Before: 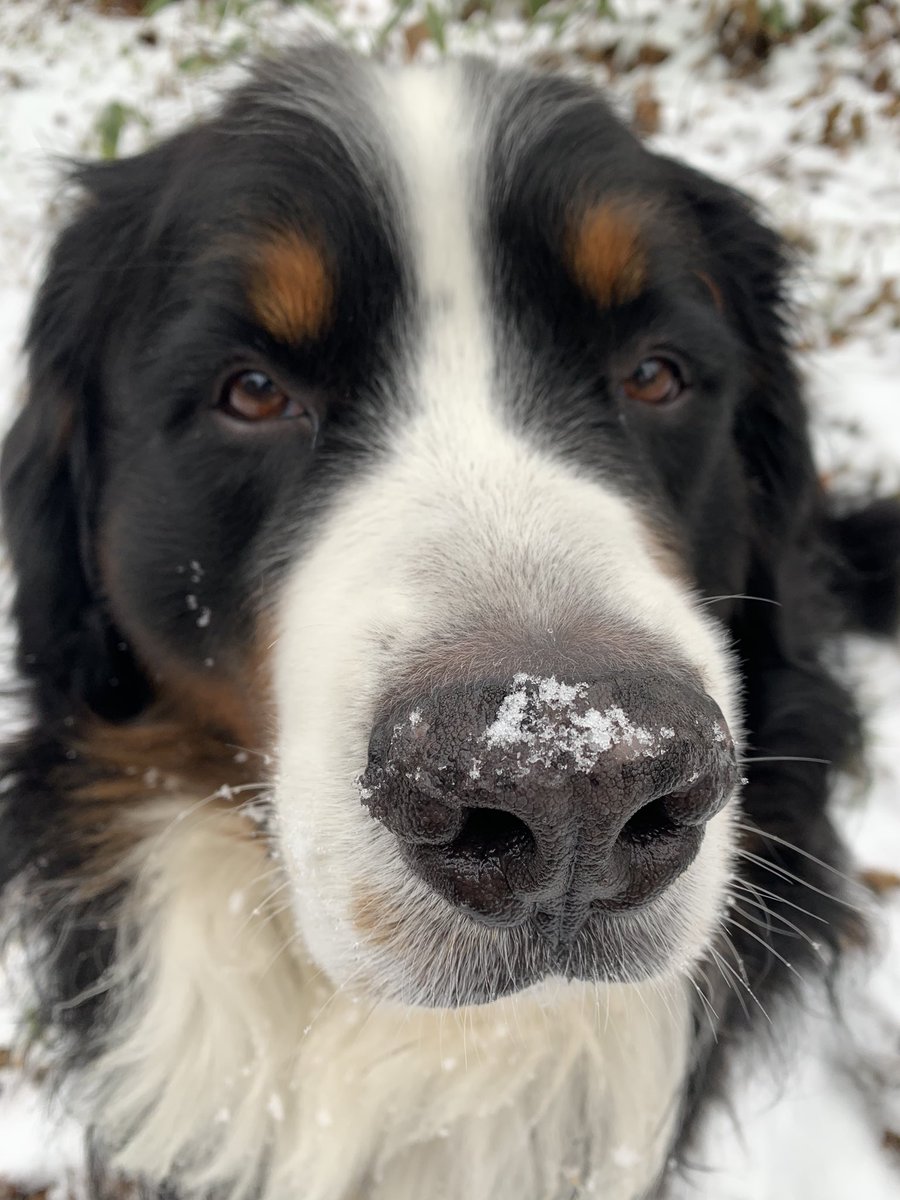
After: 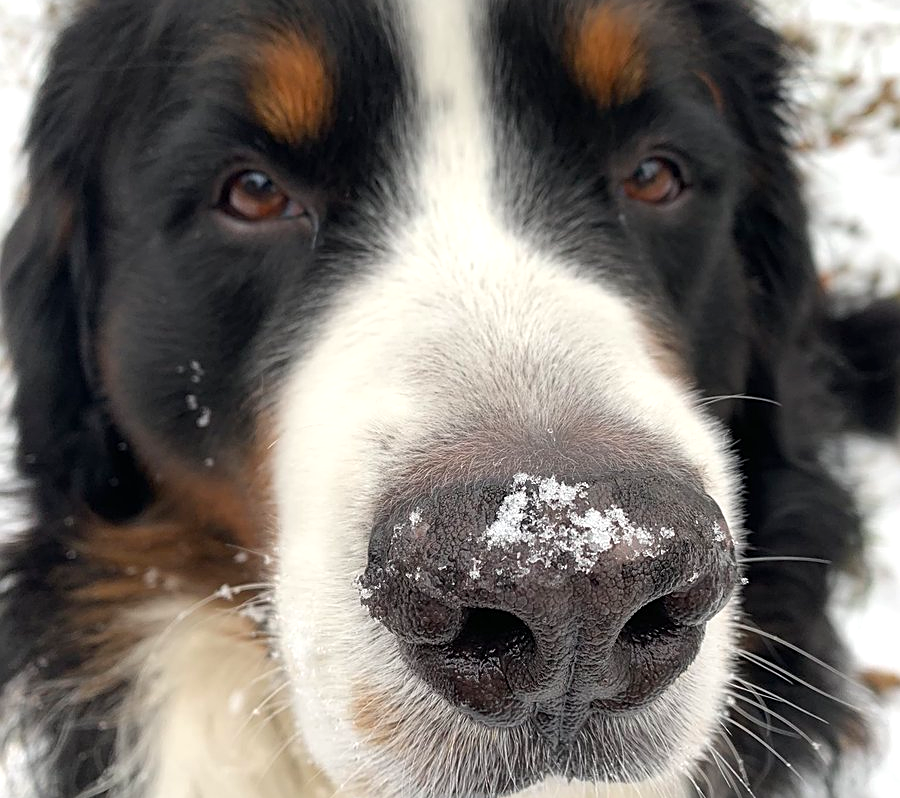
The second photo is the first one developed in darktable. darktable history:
exposure: exposure 0.3 EV, compensate highlight preservation false
crop: top 16.727%, bottom 16.727%
sharpen: amount 0.478
